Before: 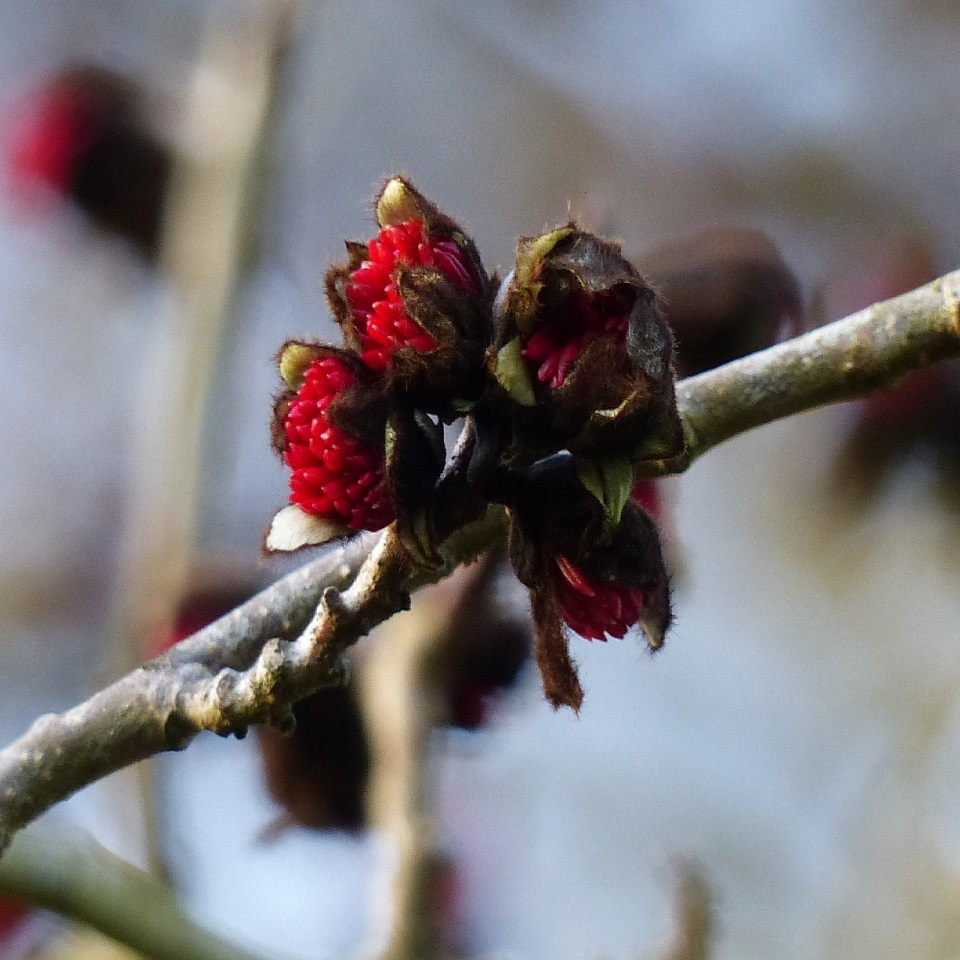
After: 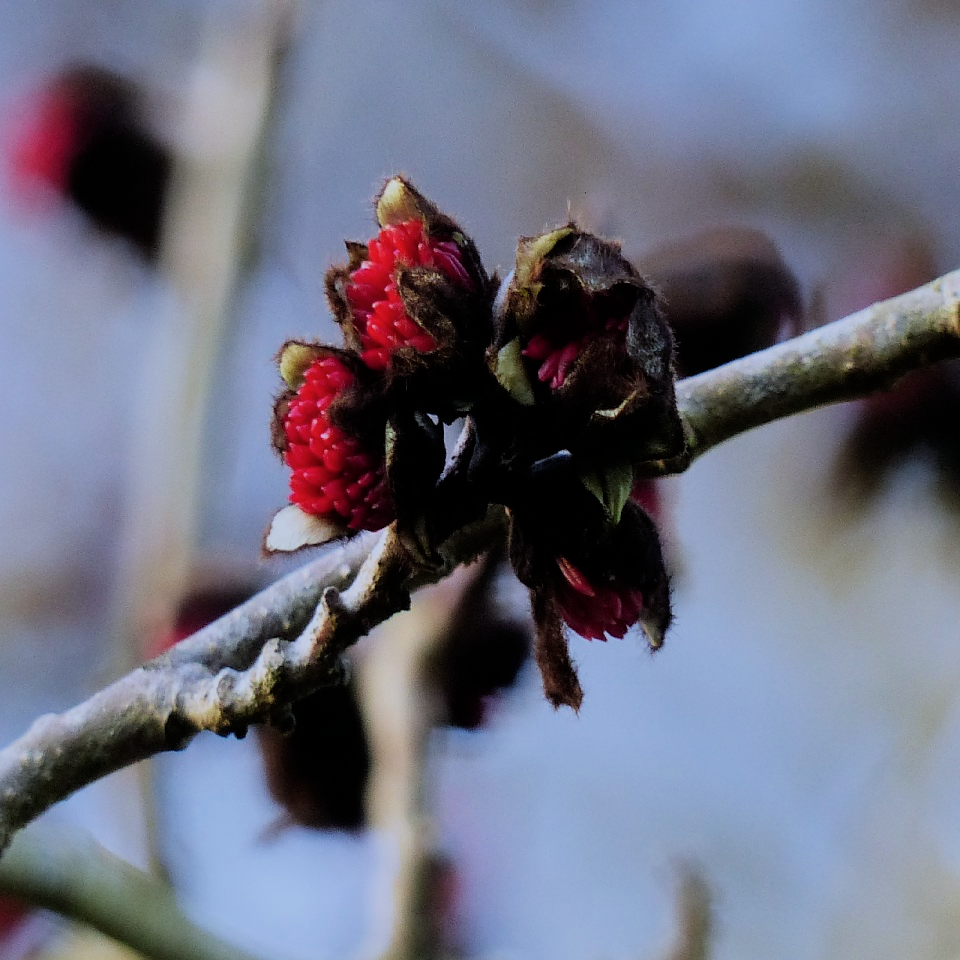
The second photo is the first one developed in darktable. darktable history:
color calibration: illuminant as shot in camera, x 0.37, y 0.382, temperature 4319.27 K
filmic rgb: black relative exposure -9.33 EV, white relative exposure 6.79 EV, hardness 3.05, contrast 1.052, color science v6 (2022), iterations of high-quality reconstruction 0
